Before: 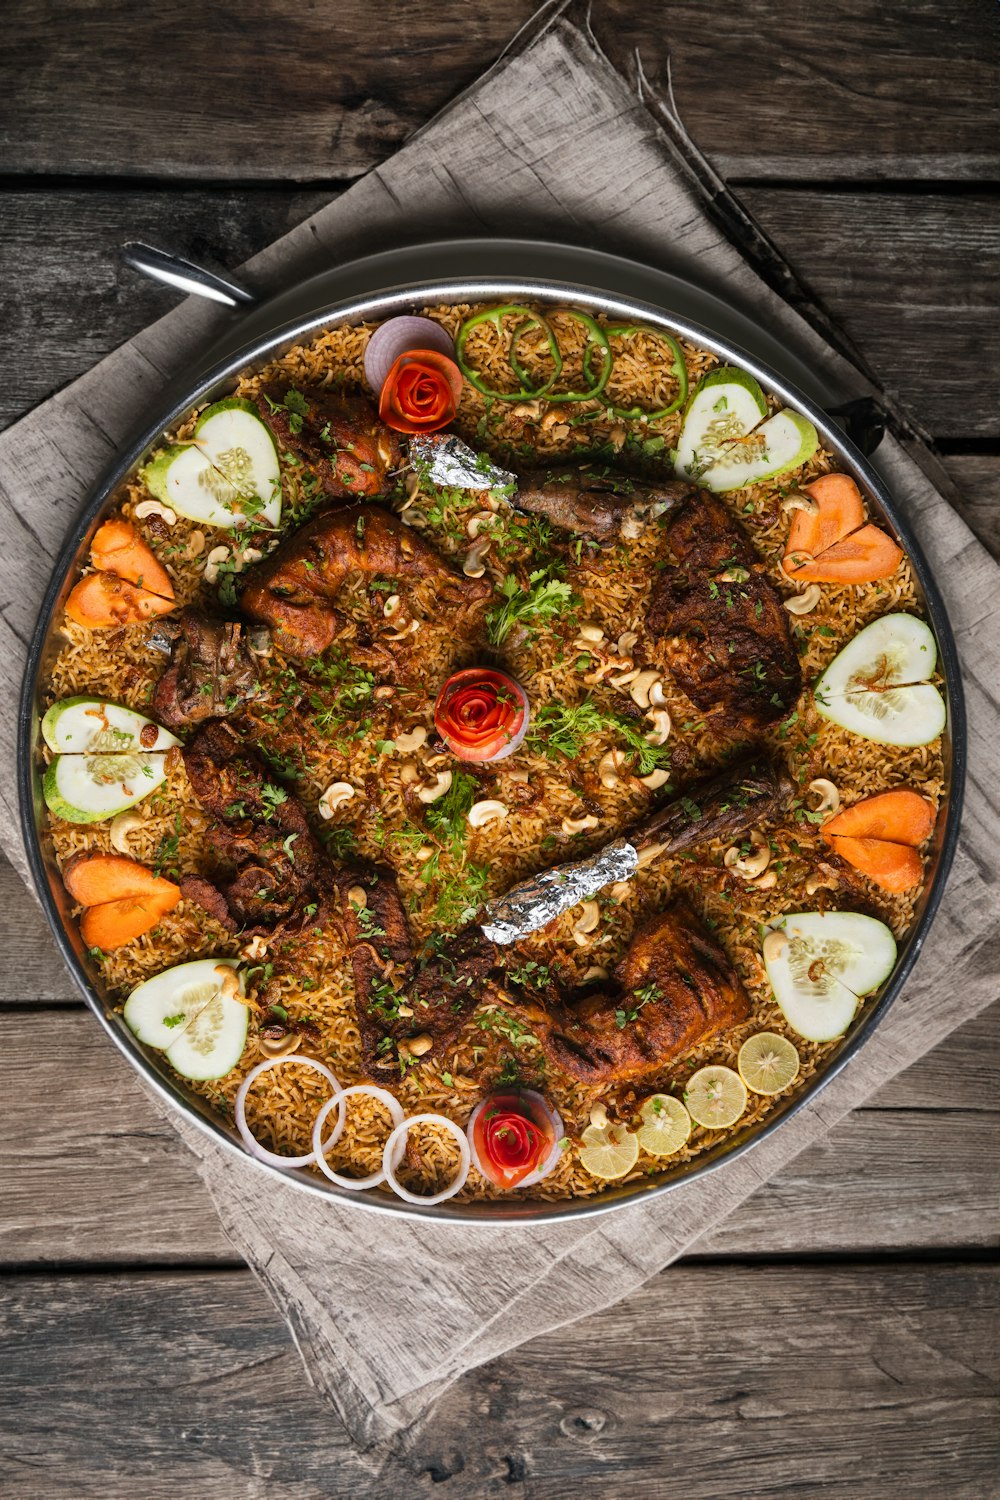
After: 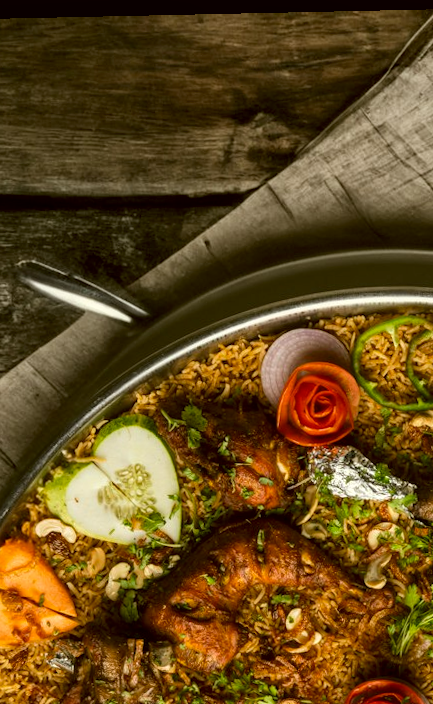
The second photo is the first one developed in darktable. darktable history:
crop and rotate: left 10.817%, top 0.062%, right 47.194%, bottom 53.626%
local contrast: on, module defaults
color correction: highlights a* -1.43, highlights b* 10.12, shadows a* 0.395, shadows b* 19.35
rotate and perspective: rotation -1.24°, automatic cropping off
